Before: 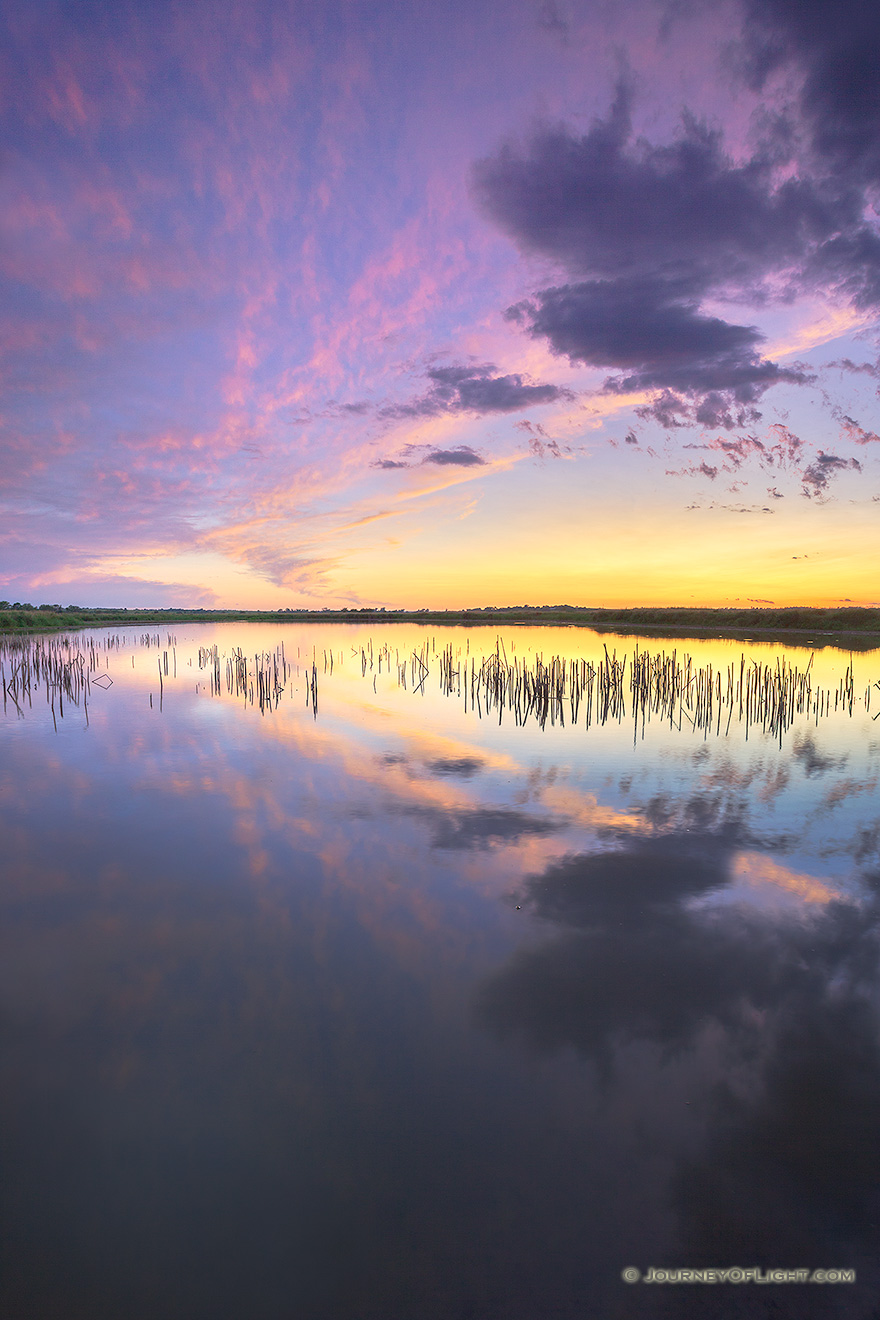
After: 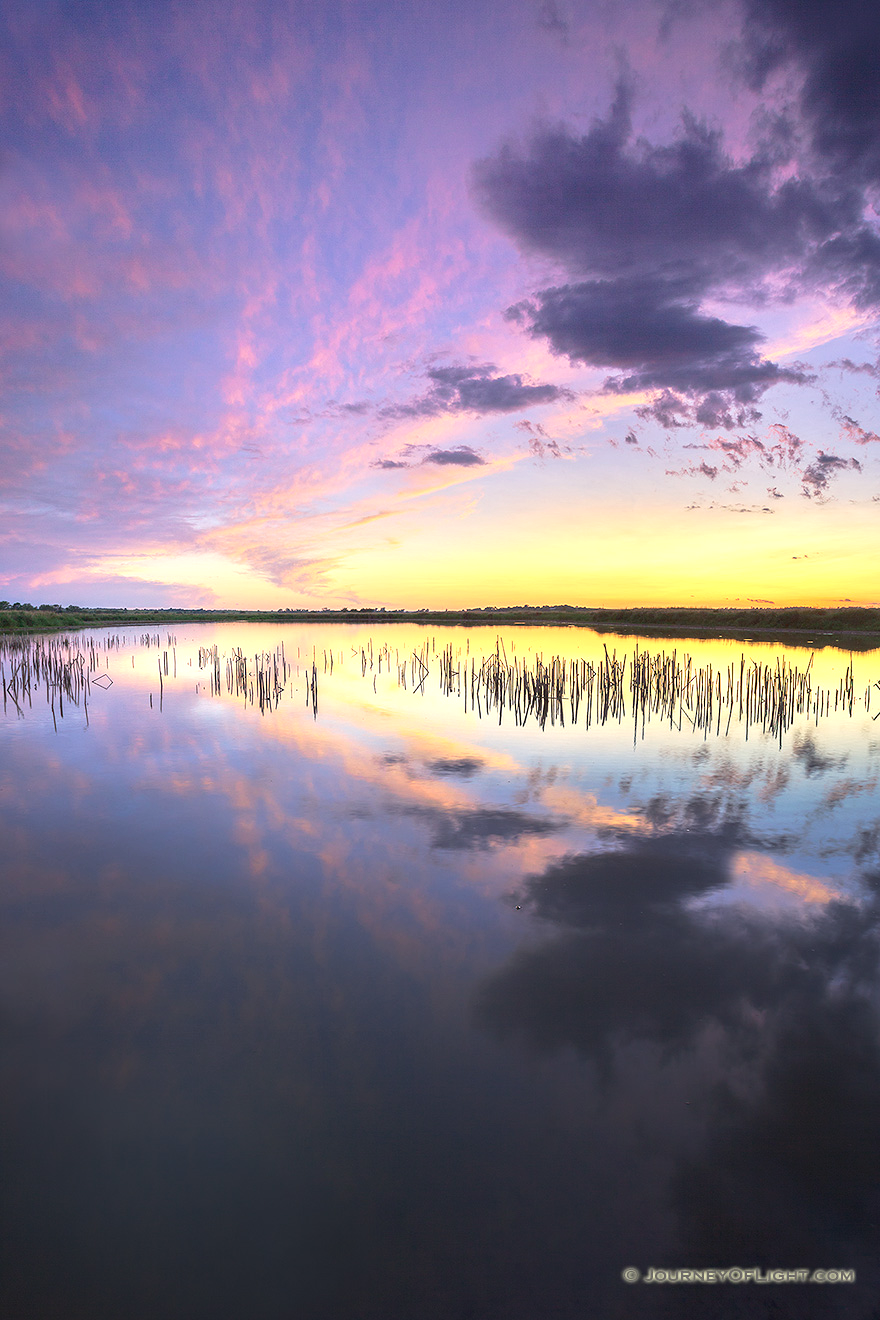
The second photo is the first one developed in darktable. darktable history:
tone equalizer: -8 EV -0.429 EV, -7 EV -0.364 EV, -6 EV -0.307 EV, -5 EV -0.241 EV, -3 EV 0.248 EV, -2 EV 0.318 EV, -1 EV 0.401 EV, +0 EV 0.405 EV, edges refinement/feathering 500, mask exposure compensation -1.57 EV, preserve details no
